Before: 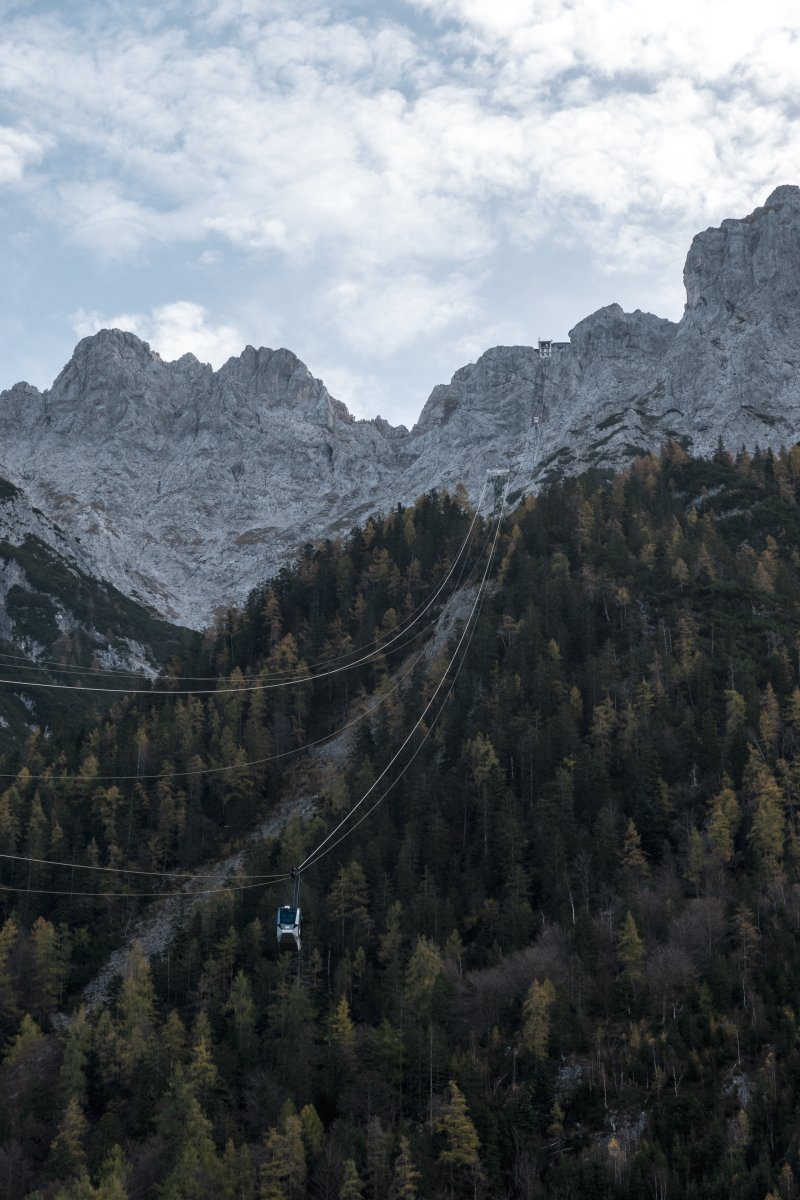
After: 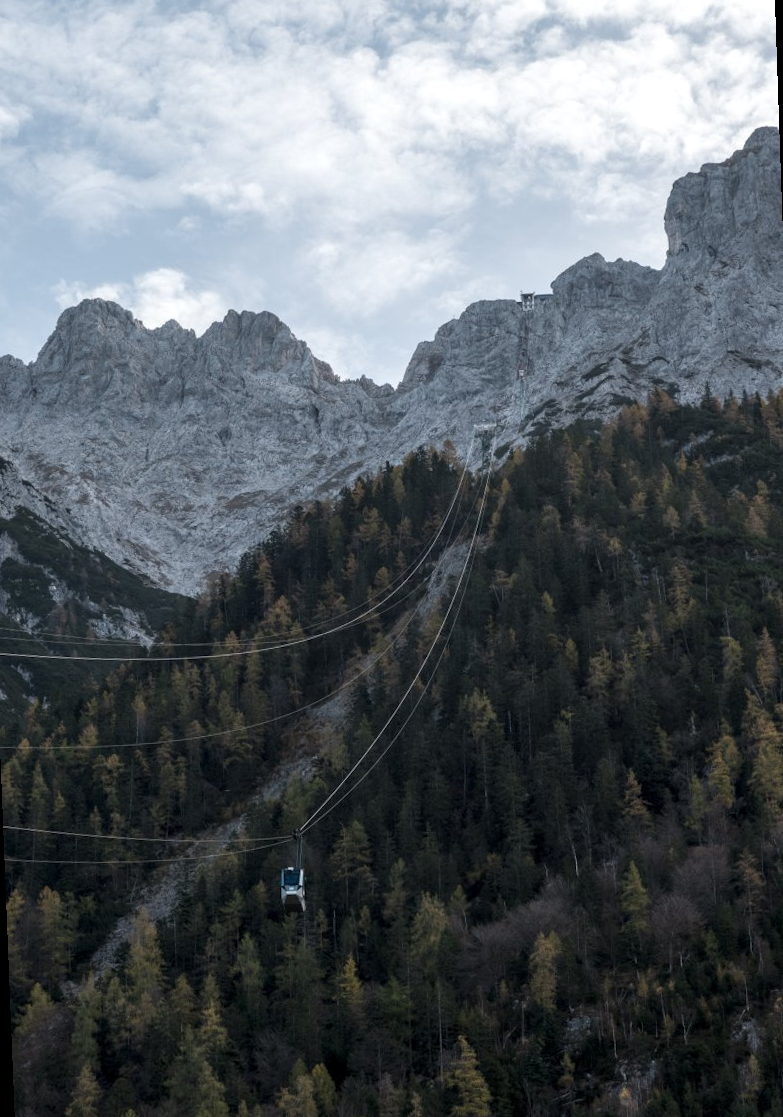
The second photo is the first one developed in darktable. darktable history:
rotate and perspective: rotation -2.12°, lens shift (vertical) 0.009, lens shift (horizontal) -0.008, automatic cropping original format, crop left 0.036, crop right 0.964, crop top 0.05, crop bottom 0.959
local contrast: highlights 100%, shadows 100%, detail 120%, midtone range 0.2
